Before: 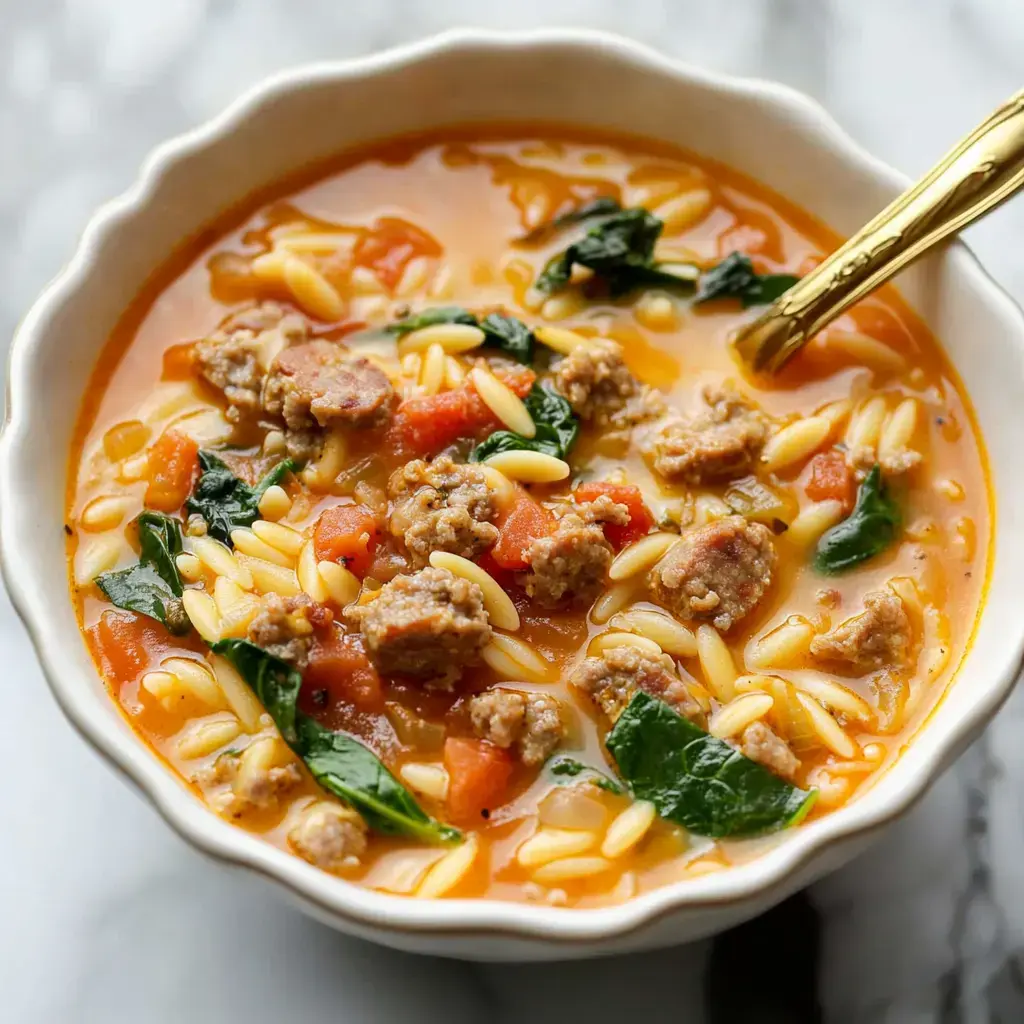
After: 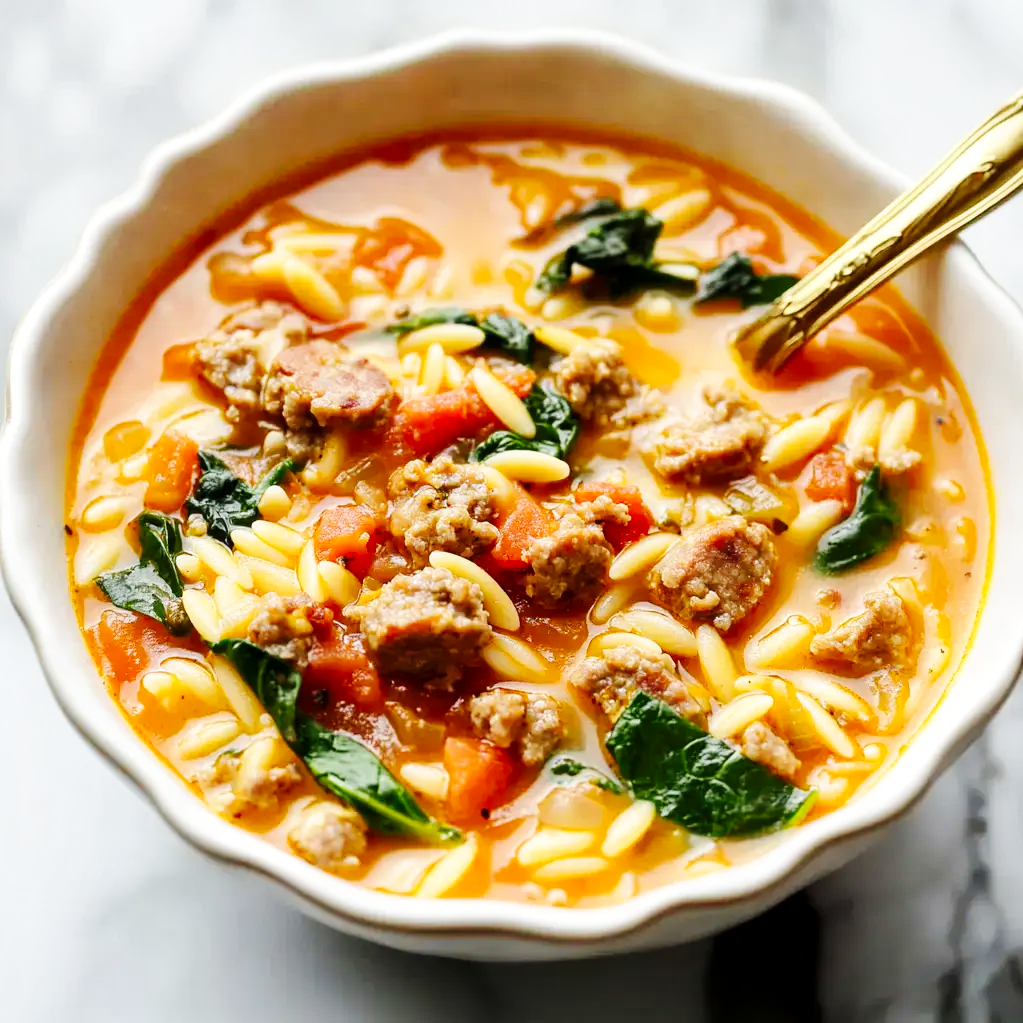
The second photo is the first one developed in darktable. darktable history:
base curve: curves: ch0 [(0, 0) (0.032, 0.025) (0.121, 0.166) (0.206, 0.329) (0.605, 0.79) (1, 1)], preserve colors none
local contrast: mode bilateral grid, contrast 20, coarseness 50, detail 120%, midtone range 0.2
